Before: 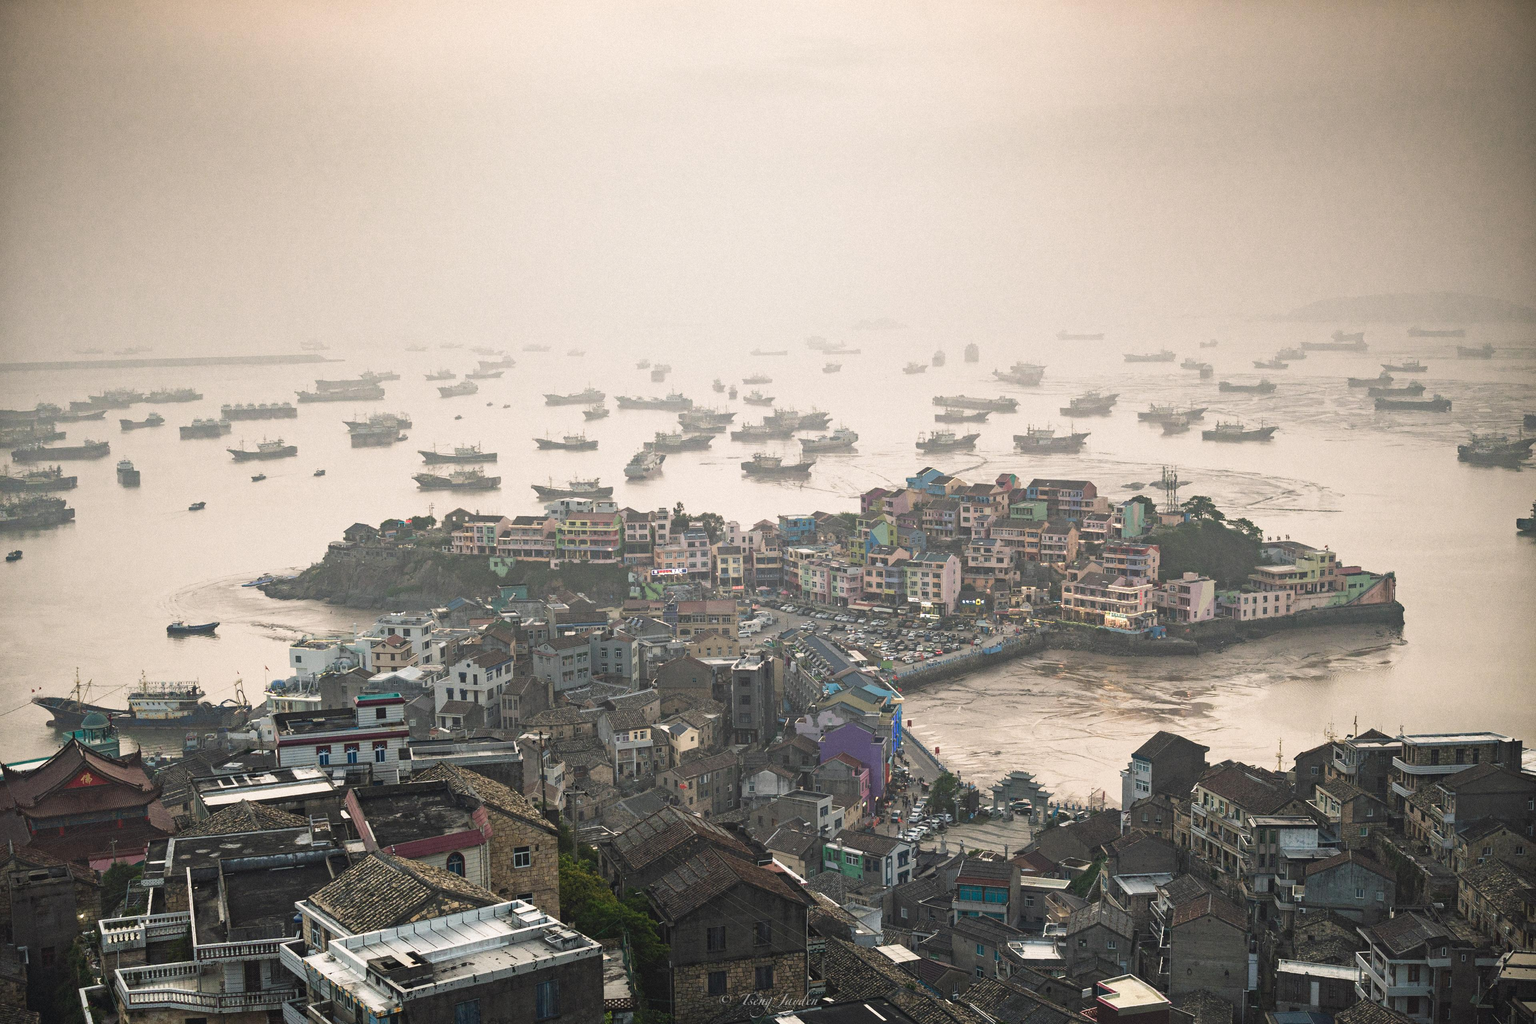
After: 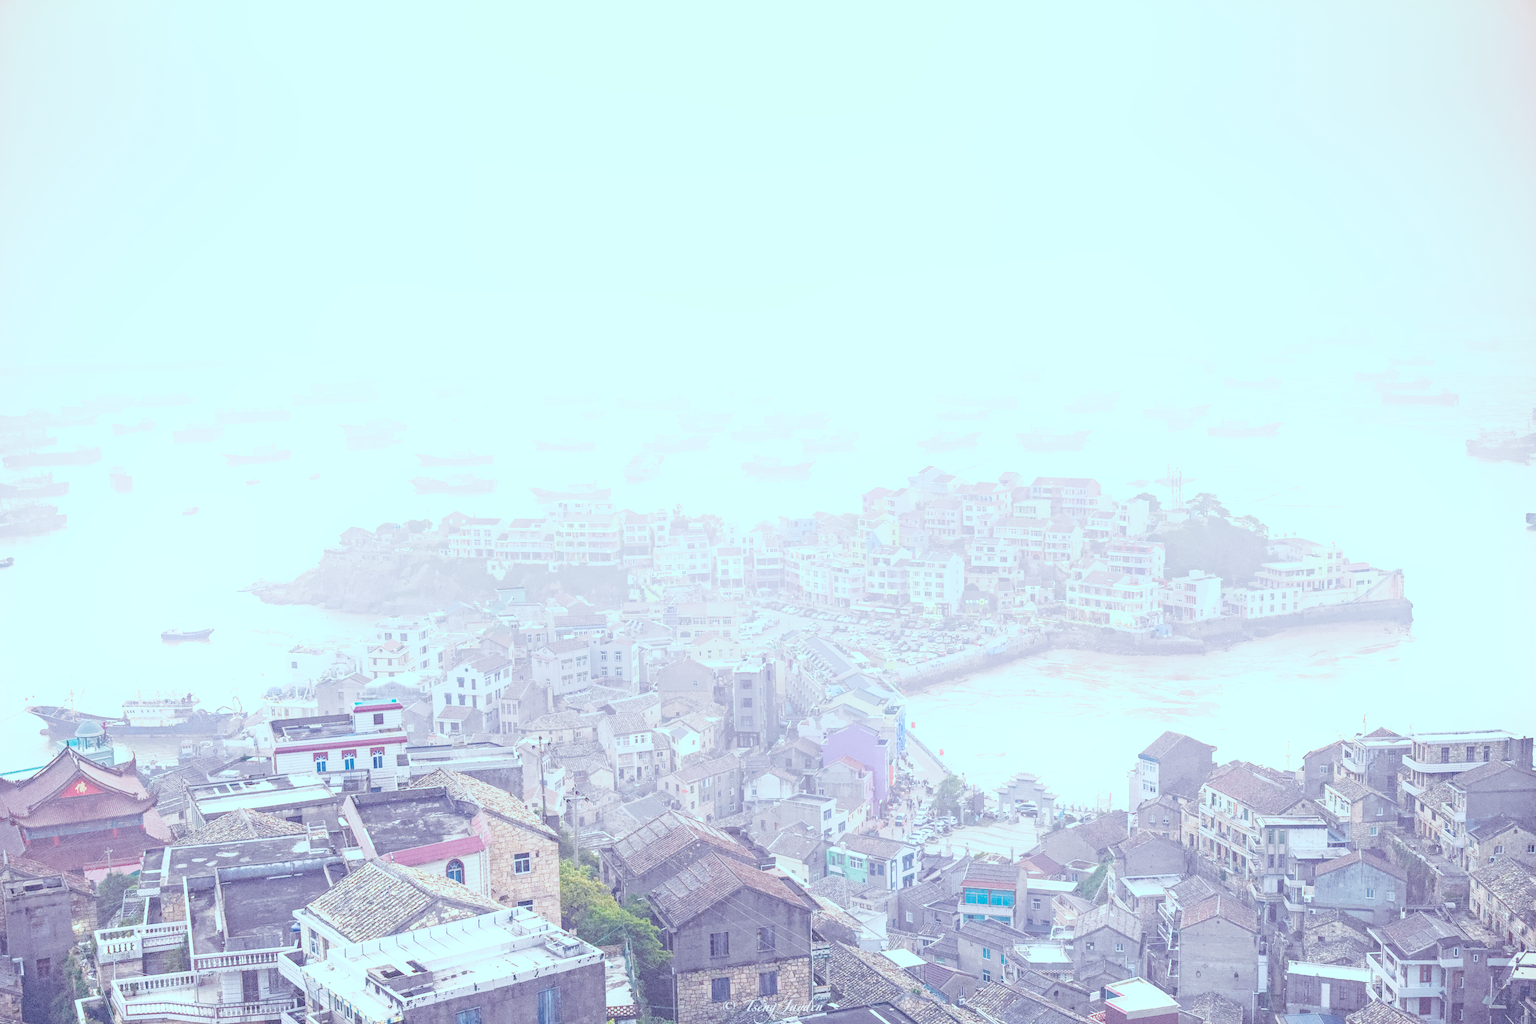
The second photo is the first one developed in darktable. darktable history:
rotate and perspective: rotation -0.45°, automatic cropping original format, crop left 0.008, crop right 0.992, crop top 0.012, crop bottom 0.988
local contrast: on, module defaults
color calibration: illuminant as shot in camera, x 0.358, y 0.373, temperature 4628.91 K
color balance: mode lift, gamma, gain (sRGB), lift [0.997, 0.979, 1.021, 1.011], gamma [1, 1.084, 0.916, 0.998], gain [1, 0.87, 1.13, 1.101], contrast 4.55%, contrast fulcrum 38.24%, output saturation 104.09%
denoise (profiled): preserve shadows 1.52, scattering 0.002, a [-1, 0, 0], compensate highlight preservation false
haze removal: compatibility mode true, adaptive false
hot pixels: on, module defaults
lens correction: scale 1, crop 1, focal 16, aperture 5.6, distance 1000, camera "Canon EOS RP", lens "Canon RF 16mm F2.8 STM"
shadows and highlights: shadows 0, highlights 40
white balance: red 2.229, blue 1.46
velvia: on, module defaults
exposure: black level correction 0, exposure 0.7 EV, compensate exposure bias true, compensate highlight preservation false
filmic rgb: black relative exposure -6.98 EV, white relative exposure 5.63 EV, hardness 2.86
highlight reconstruction: method reconstruct in LCh
tone equalizer "compress shadows/highlights (GF): soft": -8 EV 0.25 EV, -7 EV 0.417 EV, -6 EV 0.417 EV, -5 EV 0.25 EV, -3 EV -0.25 EV, -2 EV -0.417 EV, -1 EV -0.417 EV, +0 EV -0.25 EV, edges refinement/feathering 500, mask exposure compensation -1.57 EV, preserve details guided filter
color balance rgb "MKE Nite Life": shadows lift › luminance -7.7%, shadows lift › chroma 2.13%, shadows lift › hue 165.27°, power › luminance -7.77%, power › chroma 1.1%, power › hue 215.88°, highlights gain › luminance 15.15%, highlights gain › chroma 7%, highlights gain › hue 125.57°, global offset › luminance -0.33%, global offset › chroma 0.11%, global offset › hue 165.27°, perceptual saturation grading › global saturation 24.42%, perceptual saturation grading › highlights -24.42%, perceptual saturation grading › mid-tones 24.42%, perceptual saturation grading › shadows 40%, perceptual brilliance grading › global brilliance -5%, perceptual brilliance grading › highlights 24.42%, perceptual brilliance grading › mid-tones 7%, perceptual brilliance grading › shadows -5%
